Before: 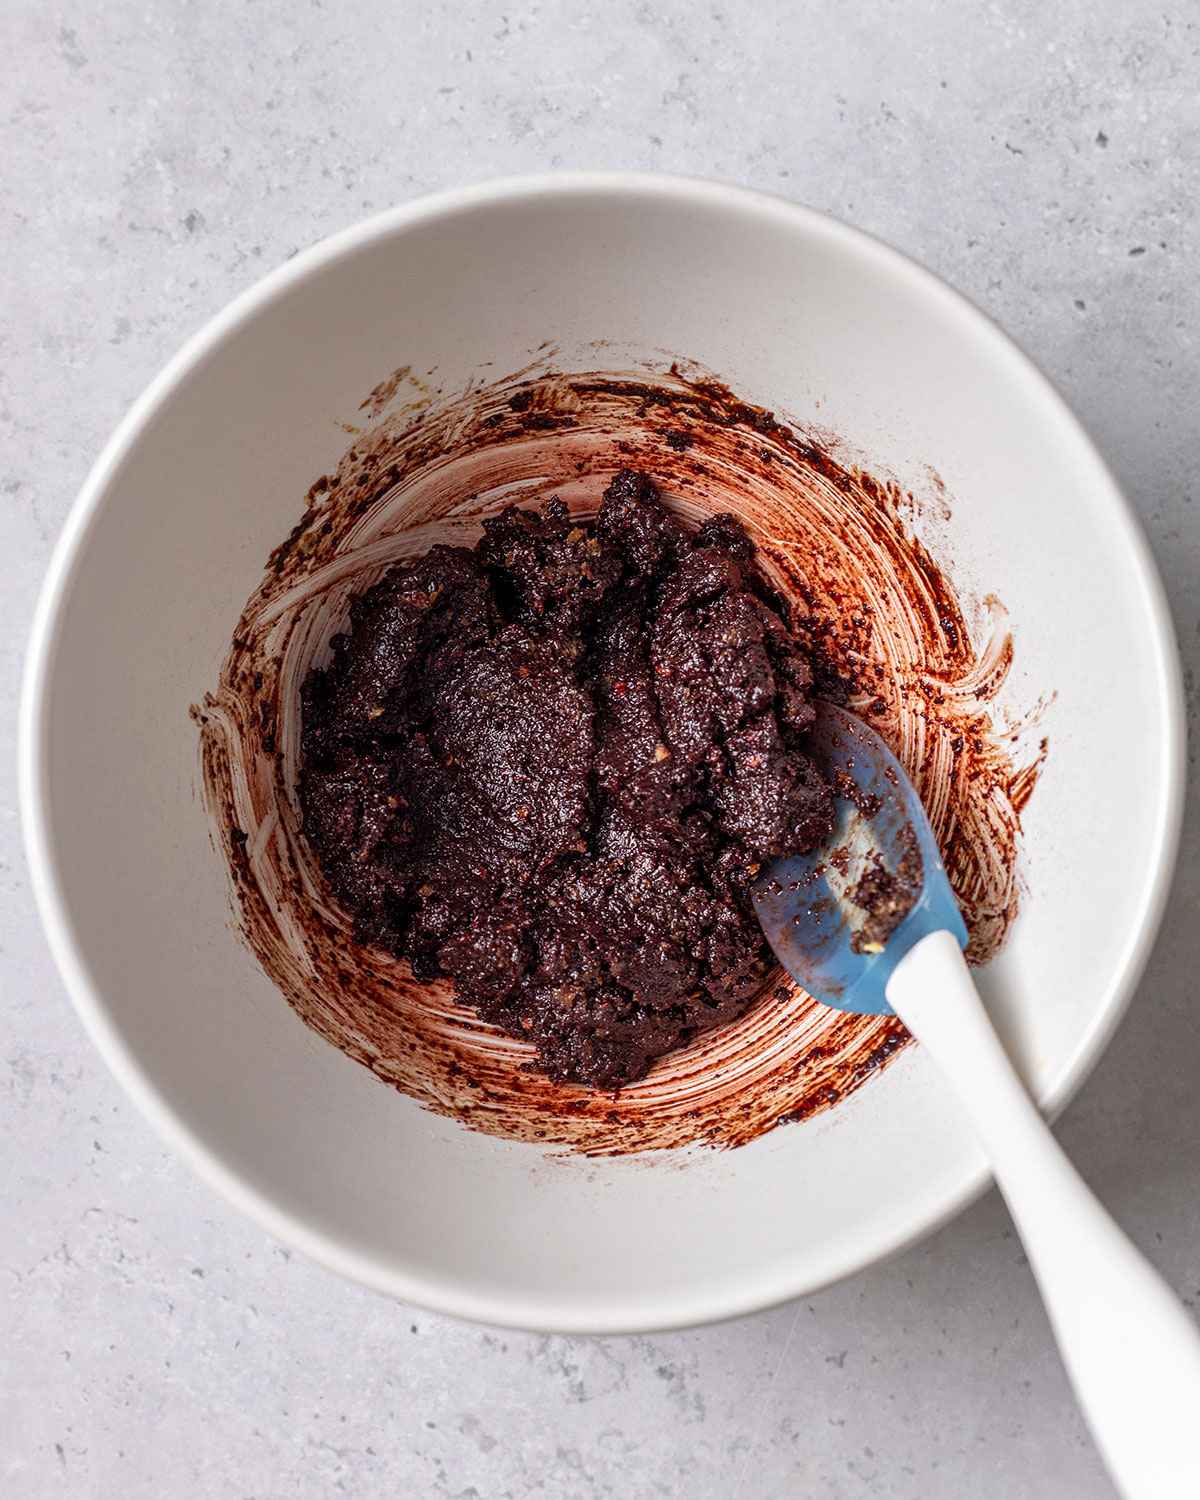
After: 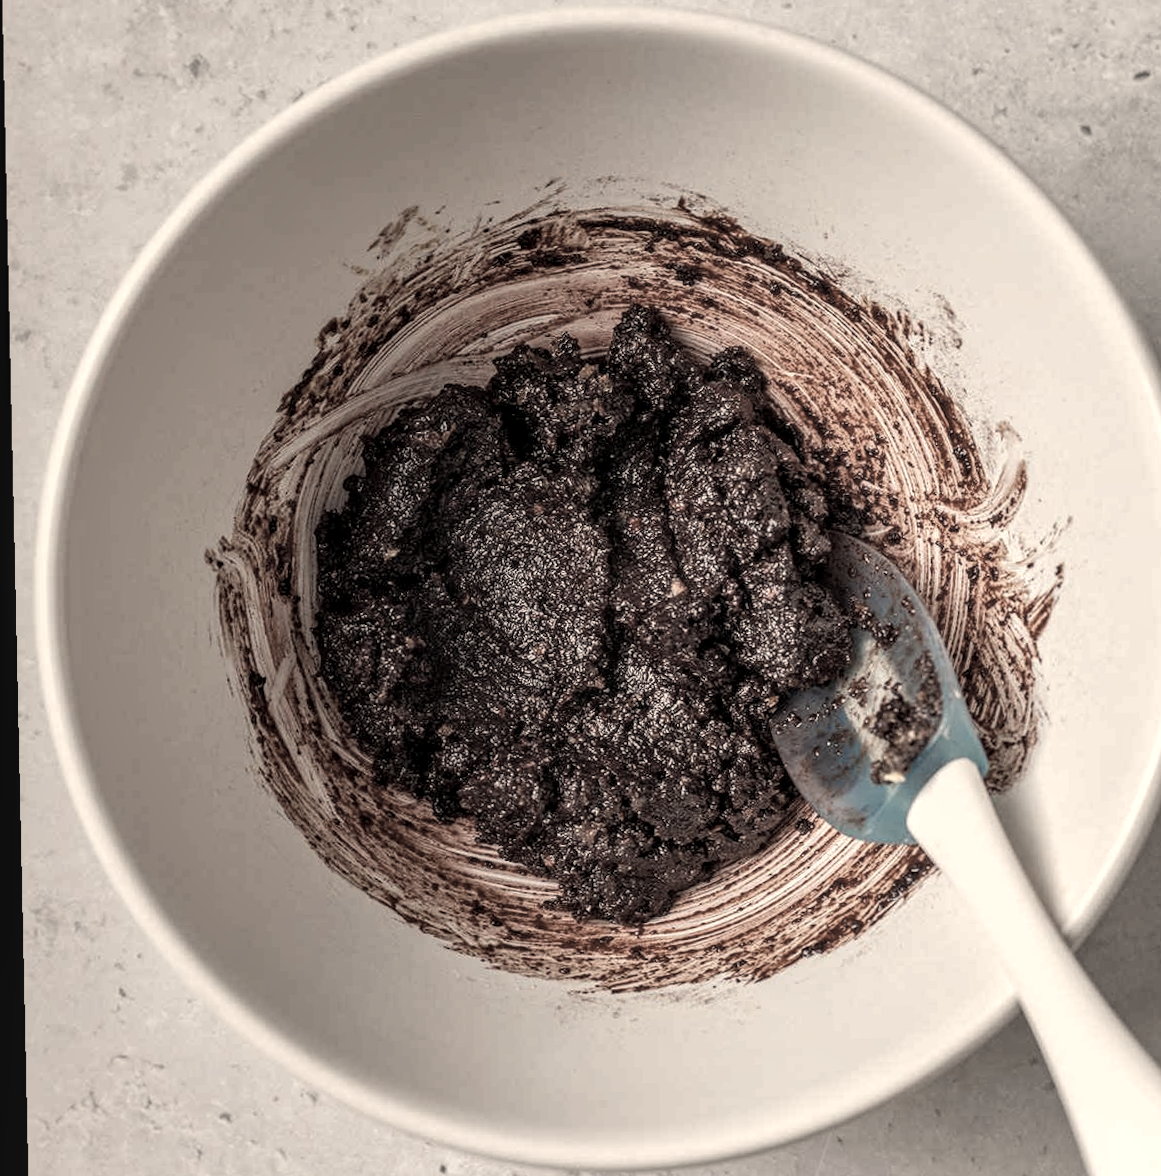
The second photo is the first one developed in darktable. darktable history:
local contrast: on, module defaults
crop and rotate: angle 0.03°, top 11.643%, right 5.651%, bottom 11.189%
white balance: red 1.138, green 0.996, blue 0.812
color zones: curves: ch1 [(0.238, 0.163) (0.476, 0.2) (0.733, 0.322) (0.848, 0.134)]
rotate and perspective: rotation -1.24°, automatic cropping off
